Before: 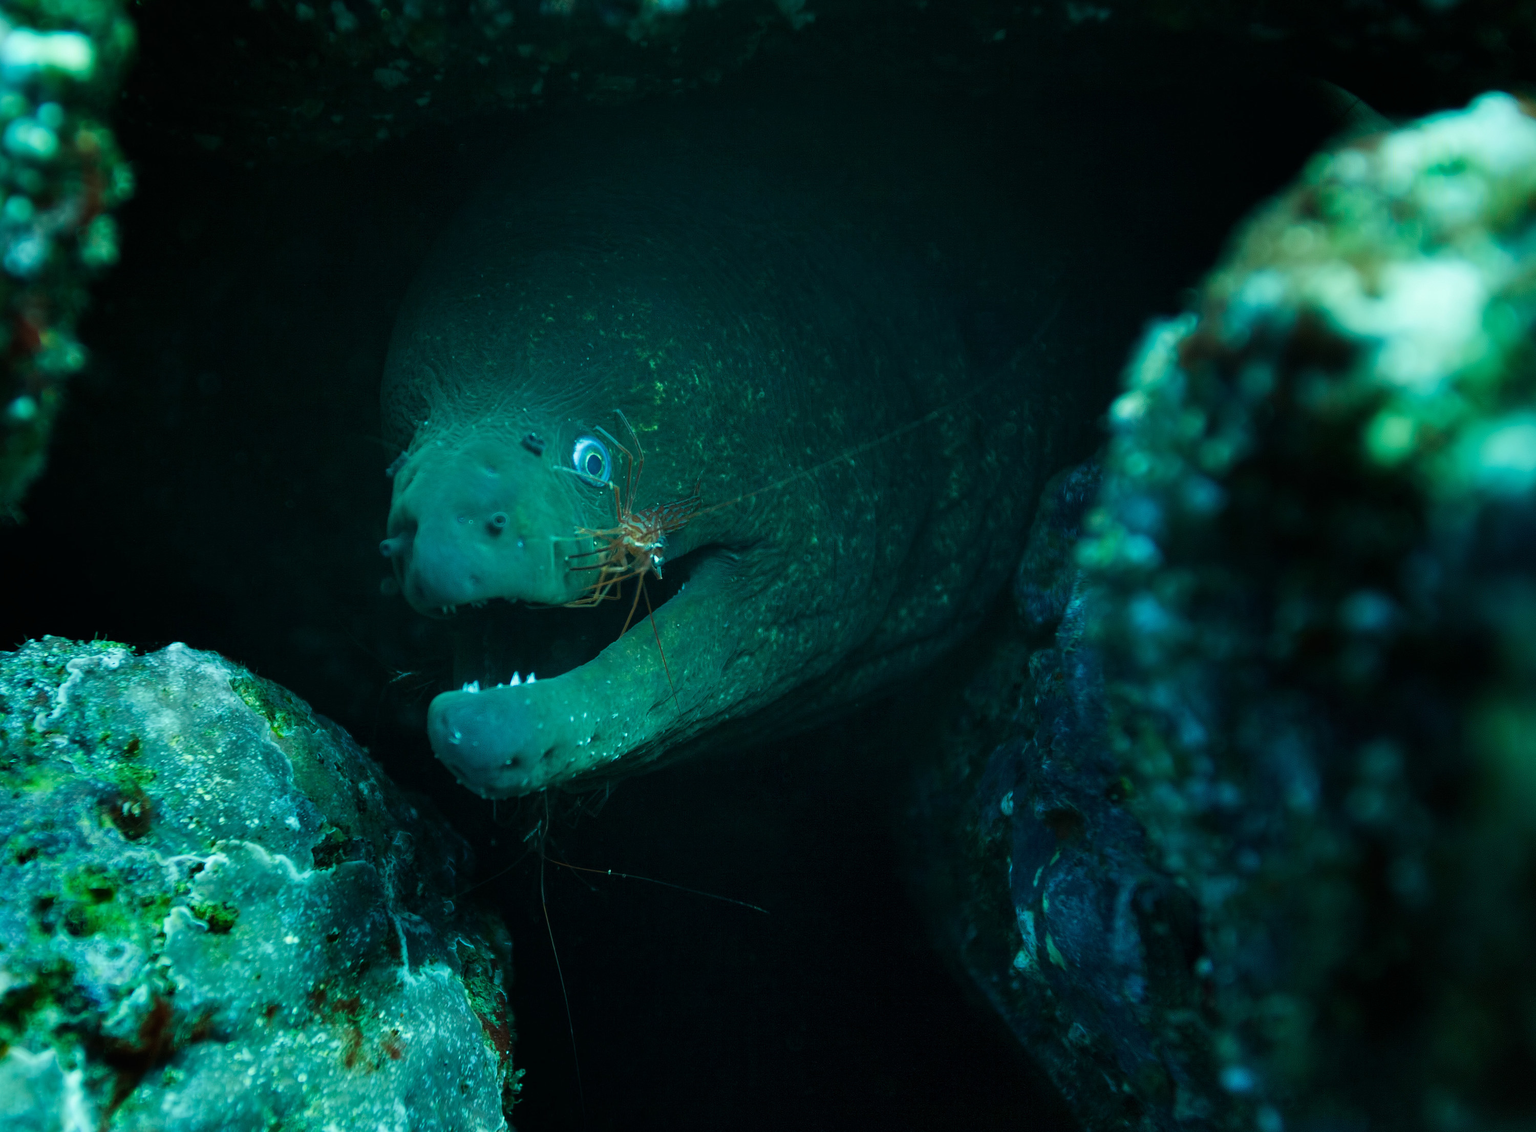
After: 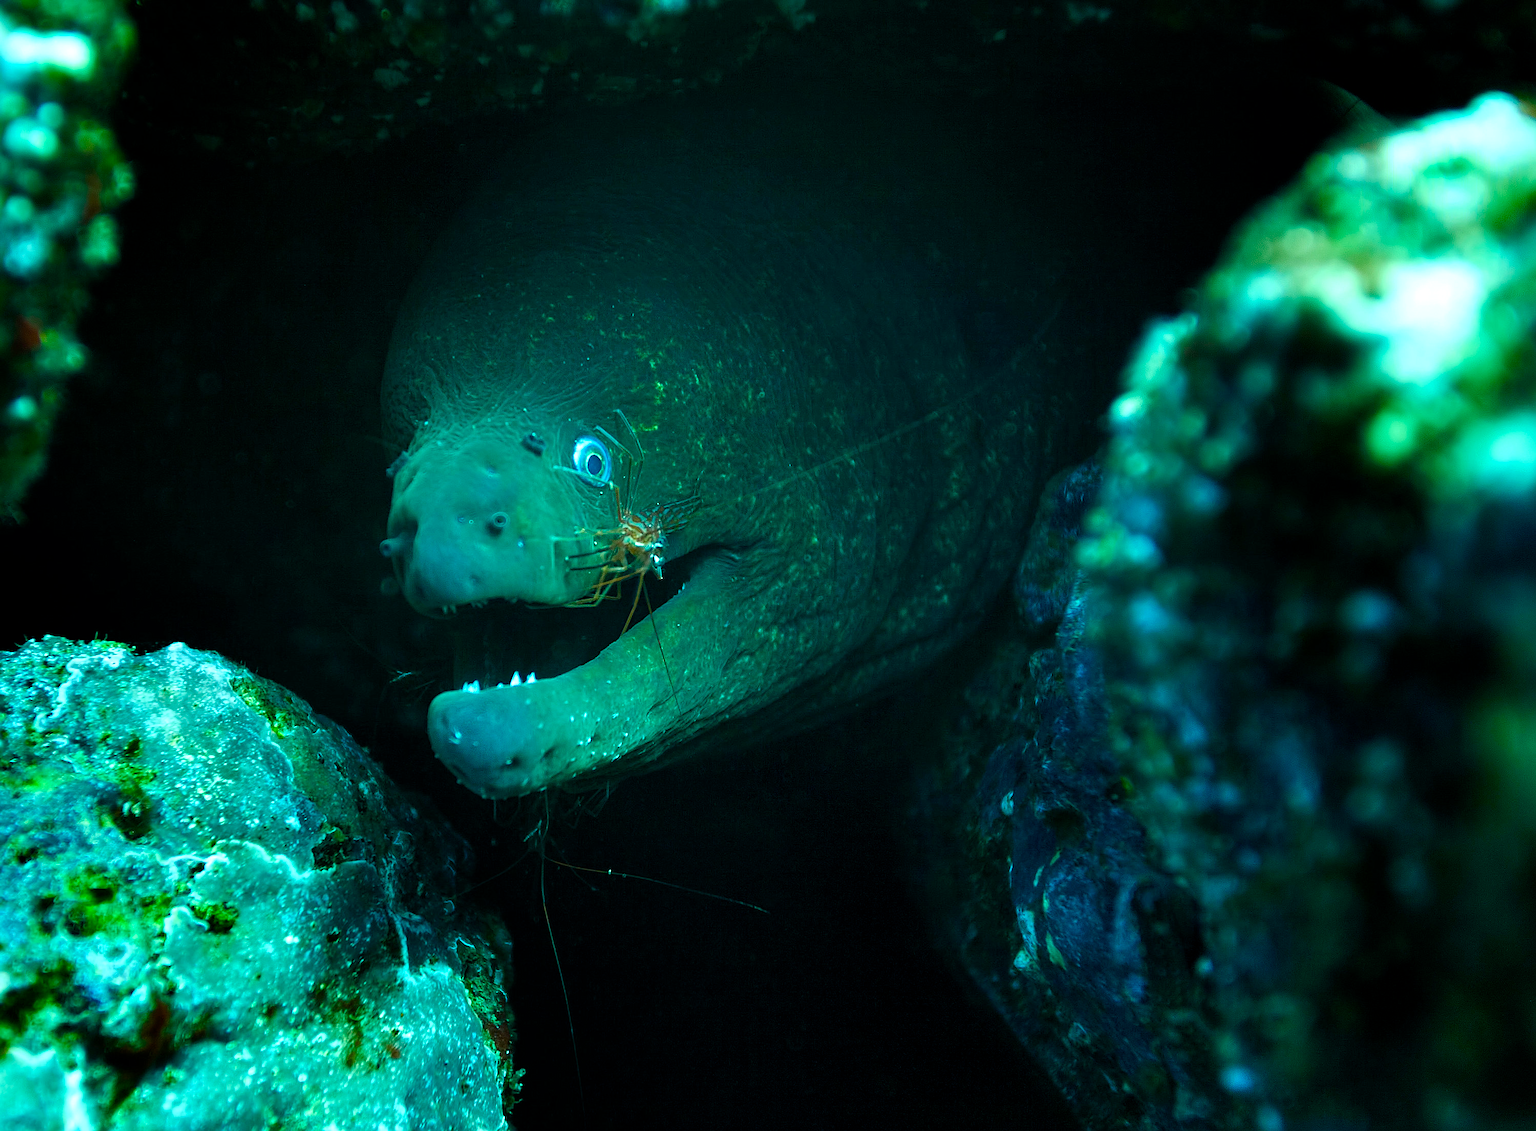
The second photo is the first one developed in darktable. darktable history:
color balance rgb: shadows lift › chroma 2.008%, shadows lift › hue 186.5°, perceptual saturation grading › global saturation 27.268%, perceptual saturation grading › highlights -28.157%, perceptual saturation grading › mid-tones 15.331%, perceptual saturation grading › shadows 34.027%, global vibrance 25.11%, contrast 9.488%
sharpen: on, module defaults
exposure: black level correction 0.001, exposure 0.499 EV, compensate exposure bias true, compensate highlight preservation false
